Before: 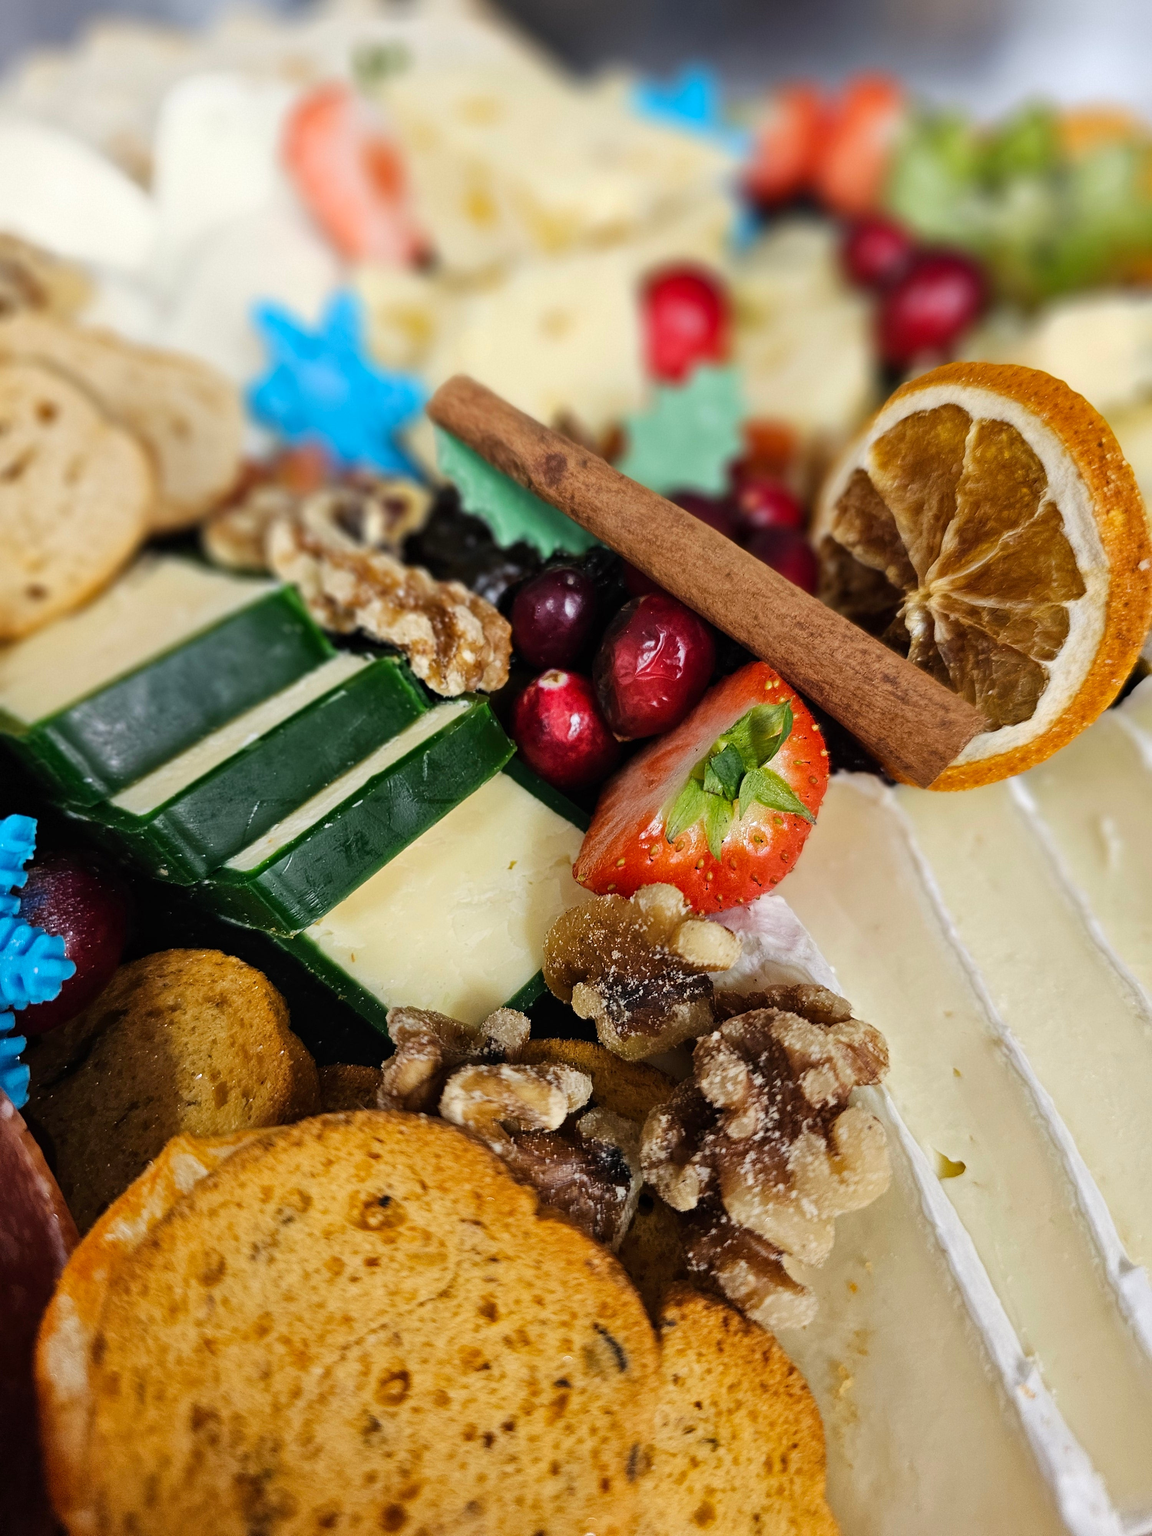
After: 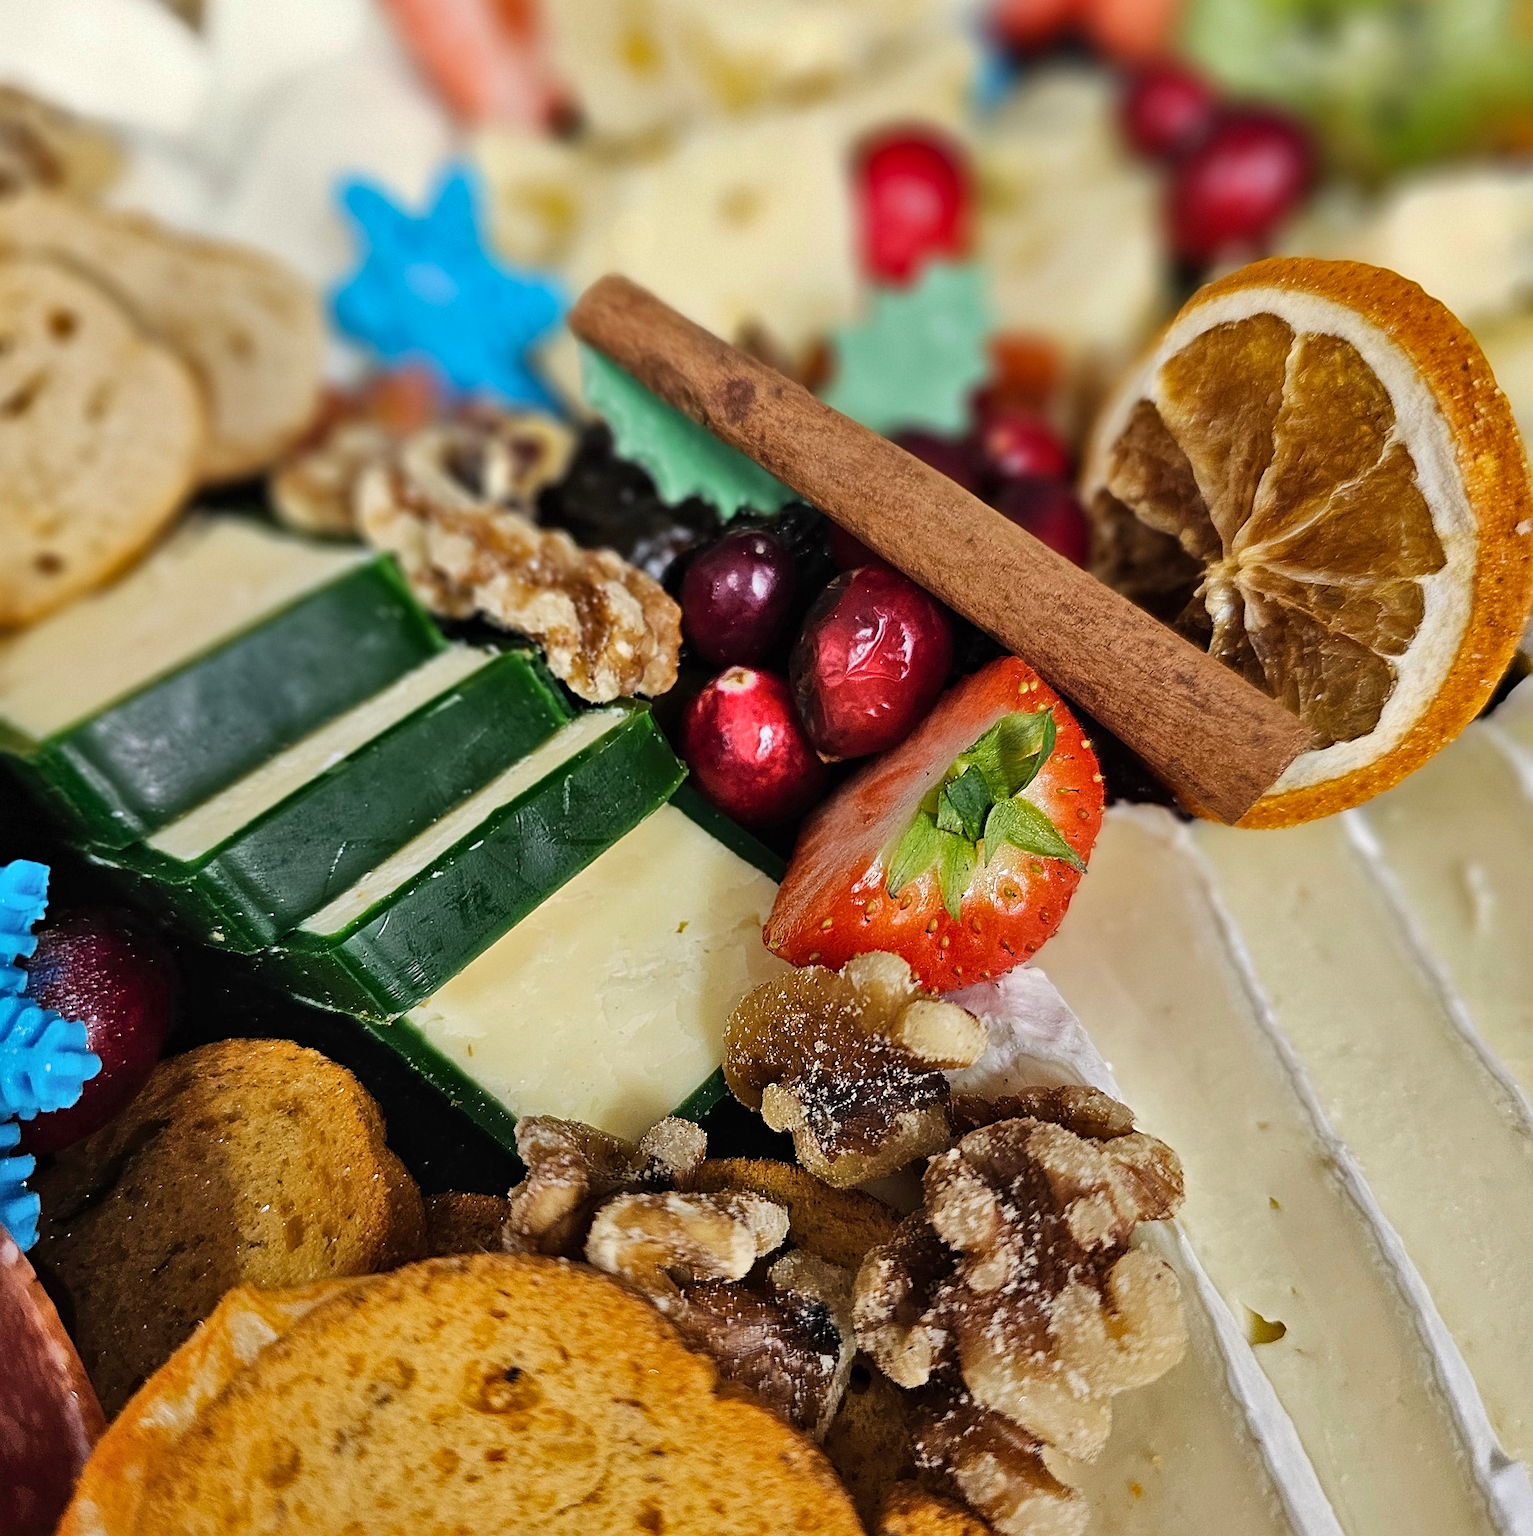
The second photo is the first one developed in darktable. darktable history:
sharpen: radius 3.127
shadows and highlights: soften with gaussian
crop: top 11.017%, bottom 13.87%
